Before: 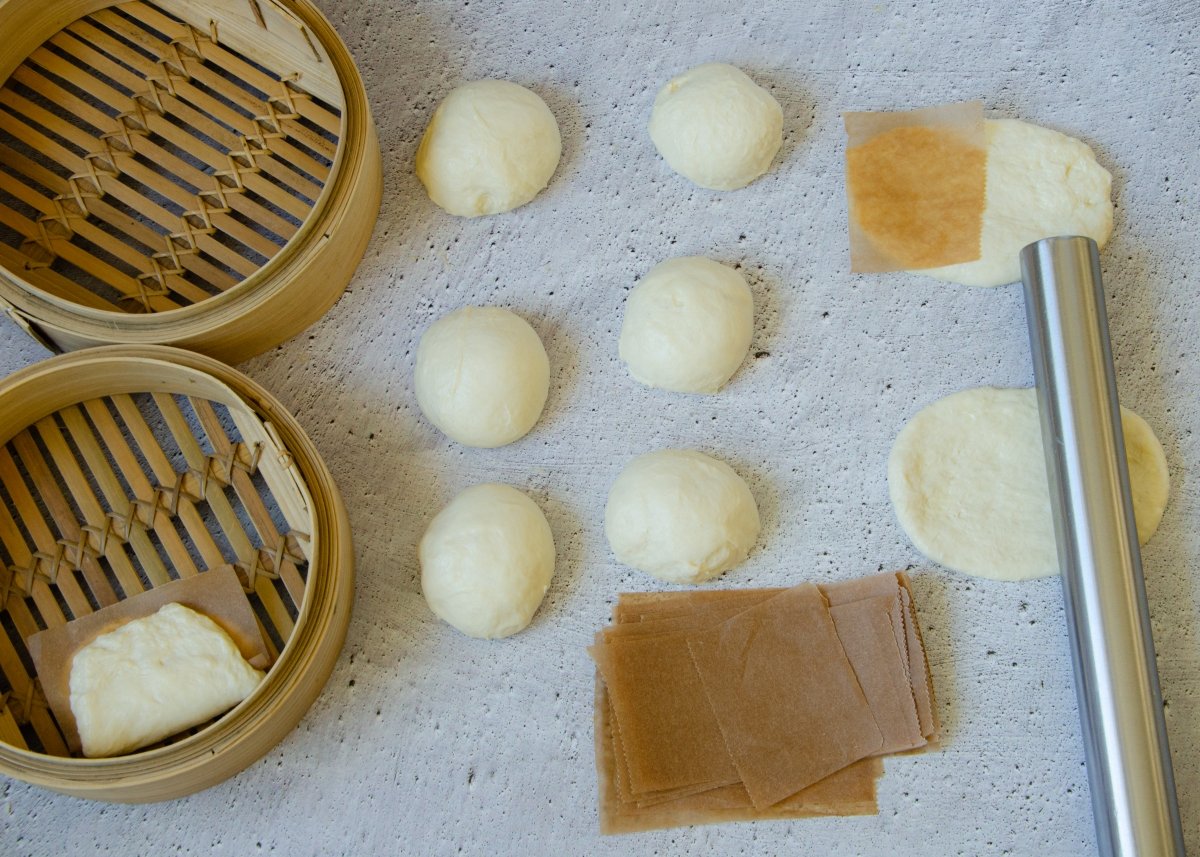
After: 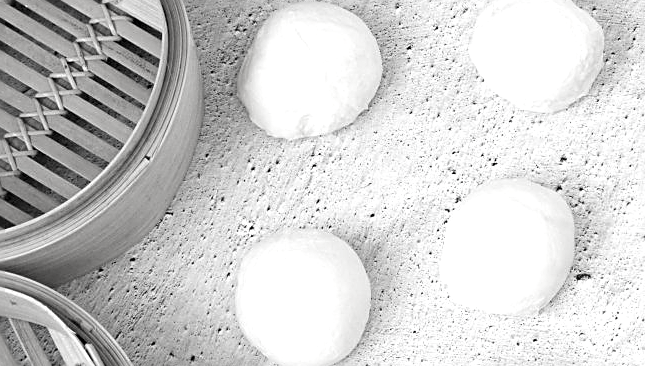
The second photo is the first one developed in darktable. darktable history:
sharpen: amount 0.6
exposure: black level correction 0, exposure 0.949 EV, compensate highlight preservation false
crop: left 14.994%, top 9.161%, right 31.227%, bottom 48.128%
contrast brightness saturation: saturation -0.985
